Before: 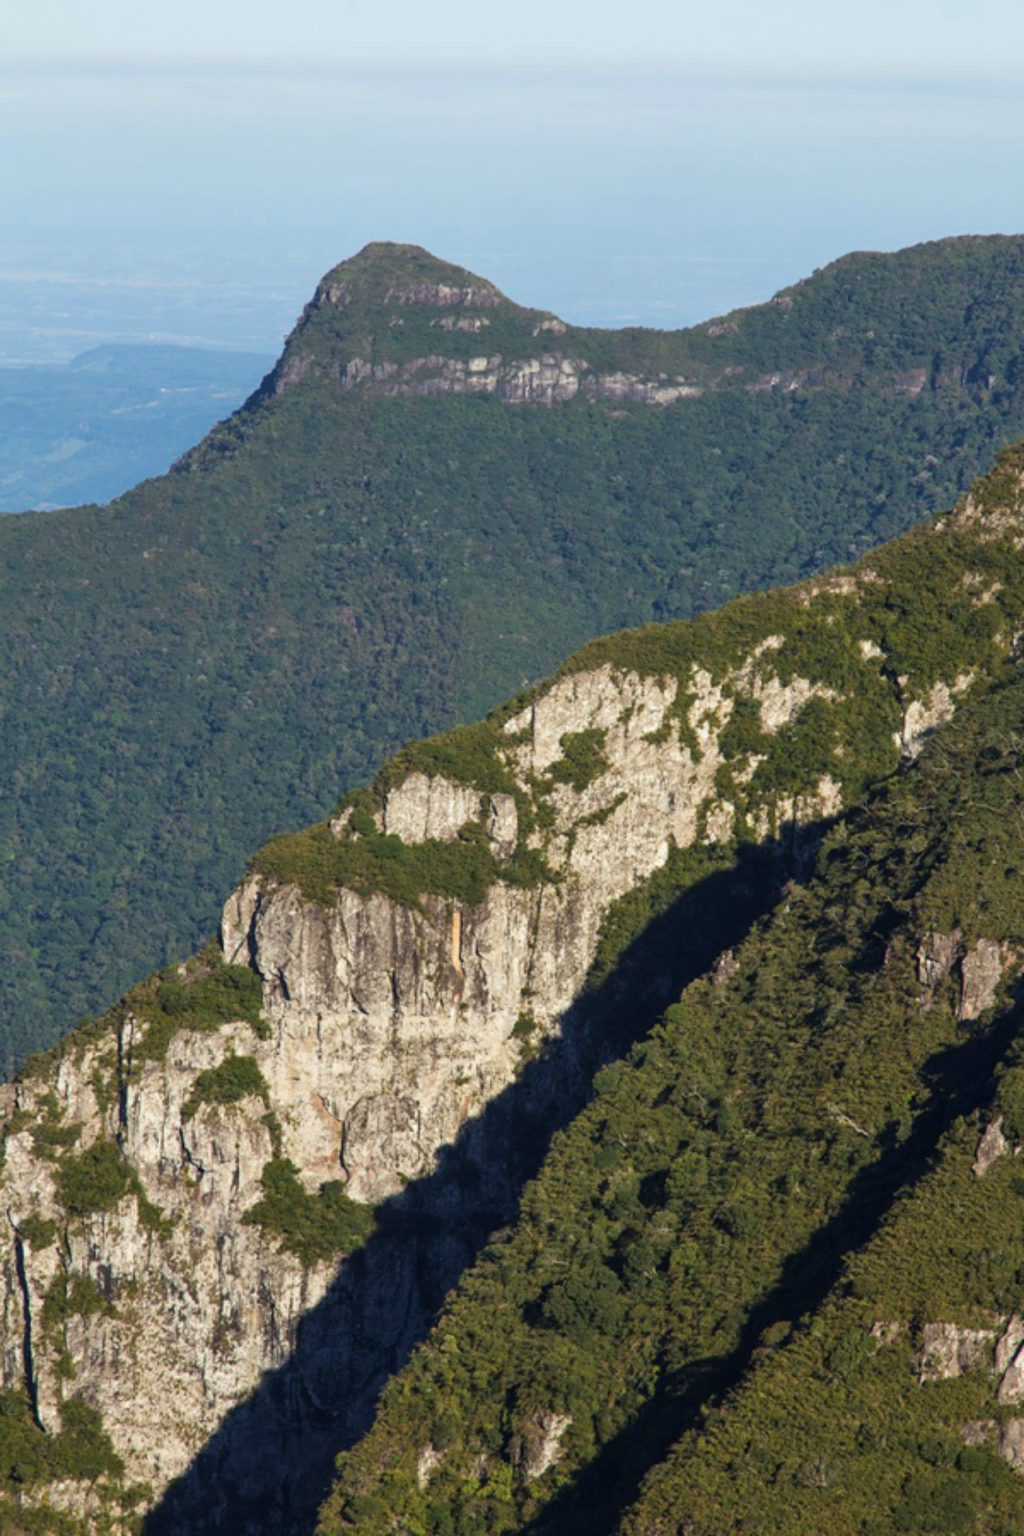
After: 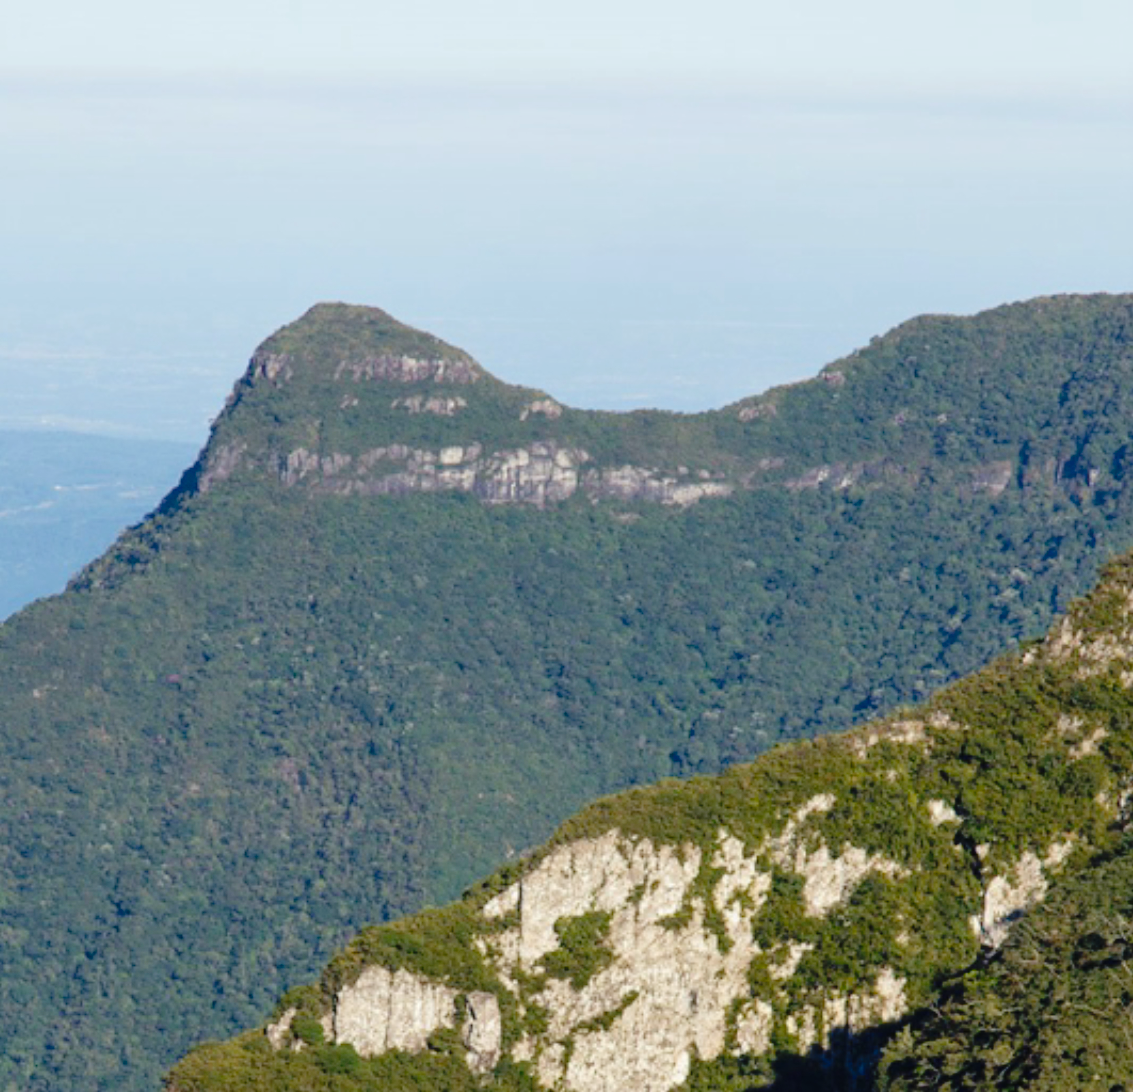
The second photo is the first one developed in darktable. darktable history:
crop and rotate: left 11.479%, bottom 43.082%
tone curve: curves: ch0 [(0, 0.01) (0.058, 0.039) (0.159, 0.117) (0.282, 0.327) (0.45, 0.534) (0.676, 0.751) (0.89, 0.919) (1, 1)]; ch1 [(0, 0) (0.094, 0.081) (0.285, 0.299) (0.385, 0.403) (0.447, 0.455) (0.495, 0.496) (0.544, 0.552) (0.589, 0.612) (0.722, 0.728) (1, 1)]; ch2 [(0, 0) (0.257, 0.217) (0.43, 0.421) (0.498, 0.507) (0.531, 0.544) (0.56, 0.579) (0.625, 0.642) (1, 1)], preserve colors none
